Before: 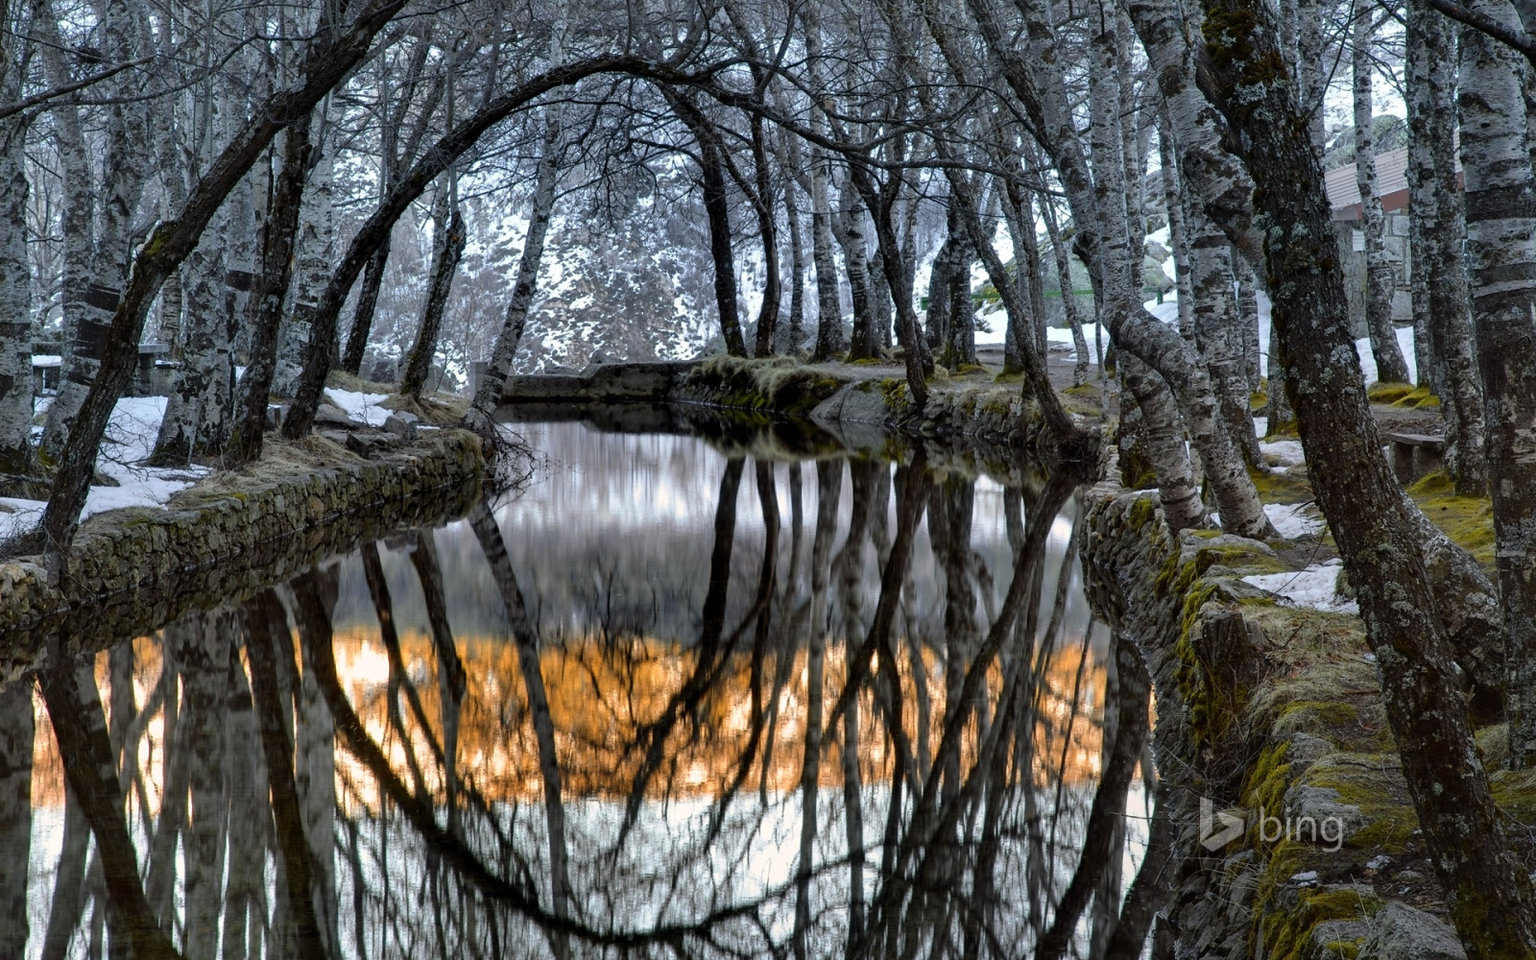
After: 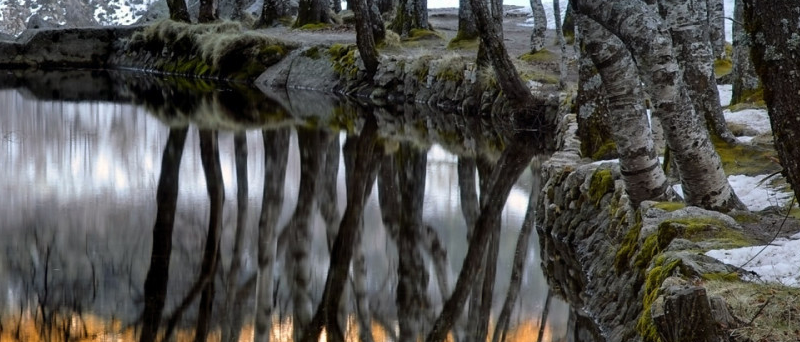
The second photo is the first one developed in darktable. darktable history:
crop: left 36.758%, top 35.042%, right 13.222%, bottom 30.666%
